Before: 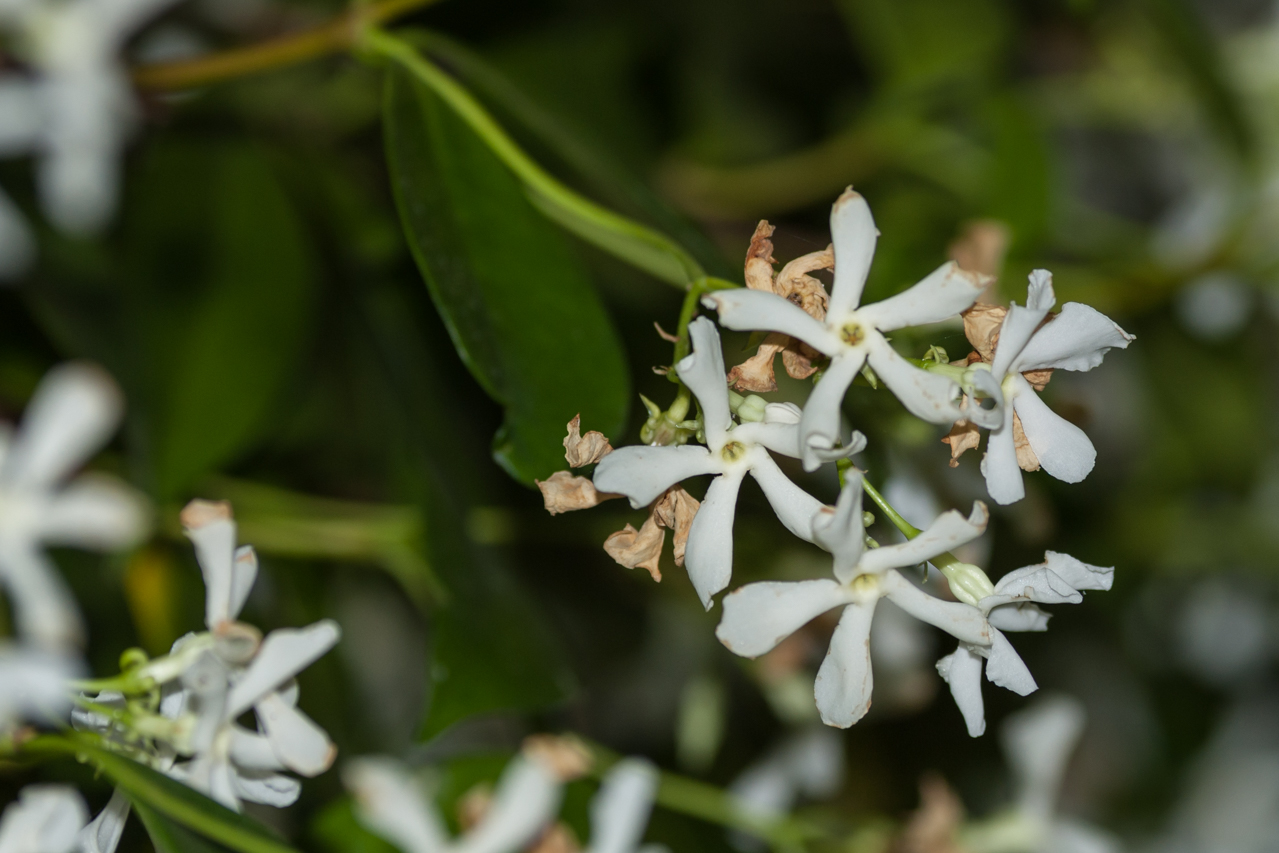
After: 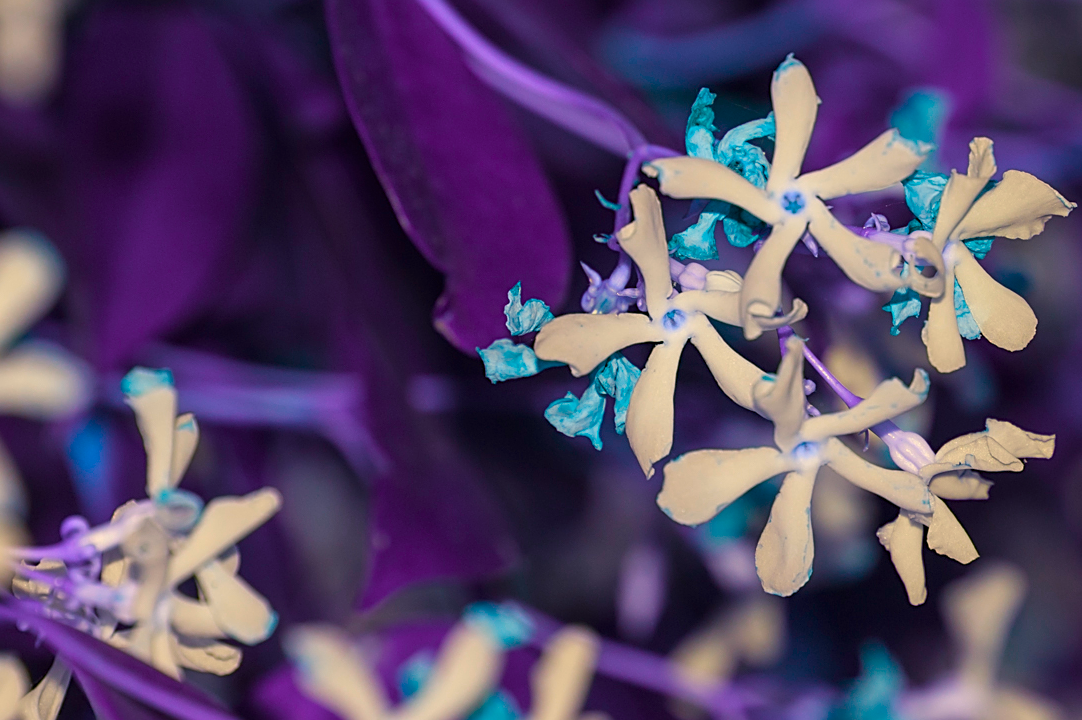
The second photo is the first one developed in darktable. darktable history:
color balance rgb: highlights gain › chroma 7.895%, highlights gain › hue 82.09°, perceptual saturation grading › global saturation 28.92%, perceptual saturation grading › mid-tones 12.625%, perceptual saturation grading › shadows 10.409%, hue shift 177.72°, global vibrance 49.292%, contrast 0.538%
sharpen: on, module defaults
crop and rotate: left 4.633%, top 15.518%, right 10.705%
